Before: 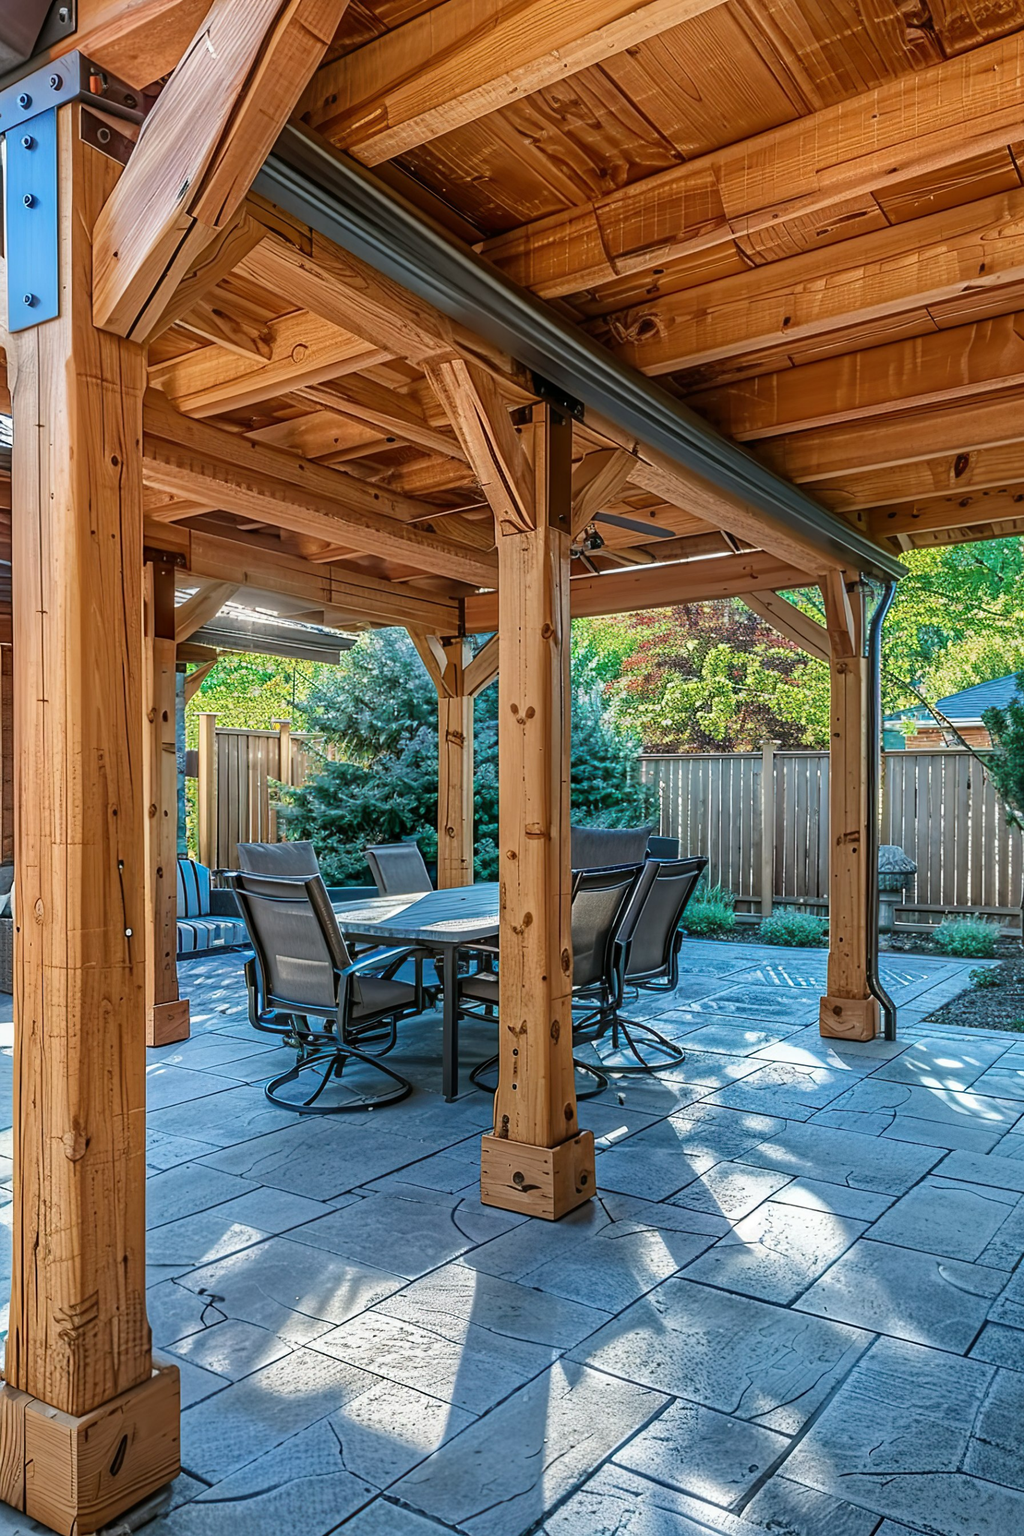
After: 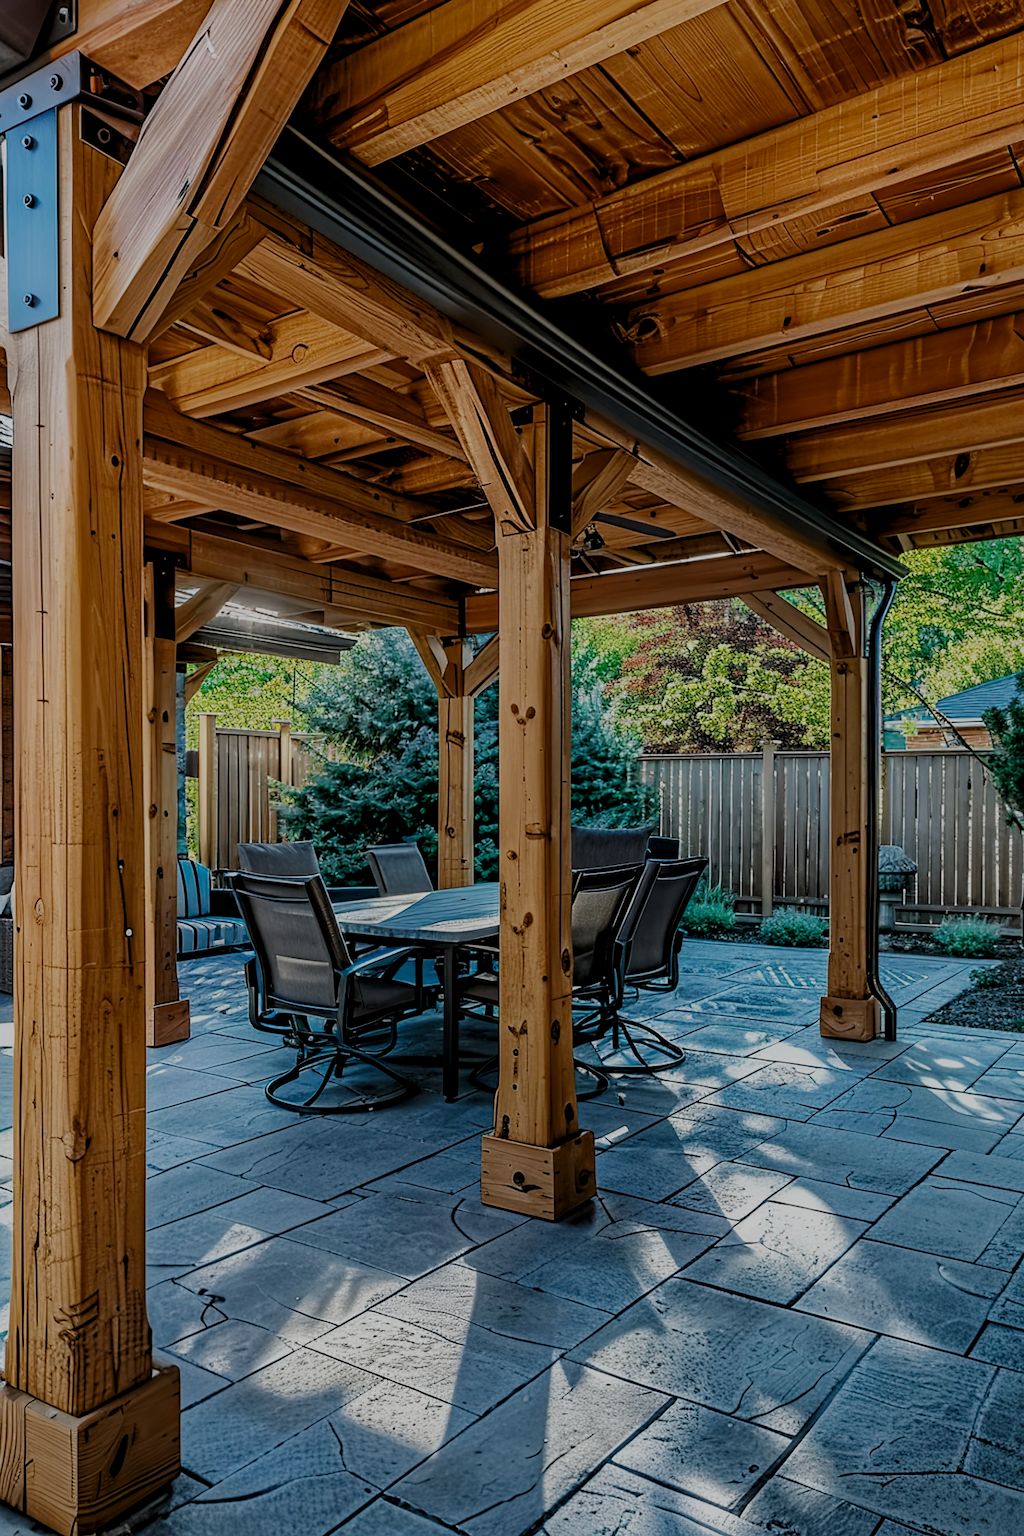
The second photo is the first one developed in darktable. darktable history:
filmic rgb: middle gray luminance 30%, black relative exposure -9 EV, white relative exposure 7 EV, threshold 6 EV, target black luminance 0%, hardness 2.94, latitude 2.04%, contrast 0.963, highlights saturation mix 5%, shadows ↔ highlights balance 12.16%, add noise in highlights 0, preserve chrominance no, color science v3 (2019), use custom middle-gray values true, iterations of high-quality reconstruction 0, contrast in highlights soft, enable highlight reconstruction true
levels: levels [0.052, 0.496, 0.908]
